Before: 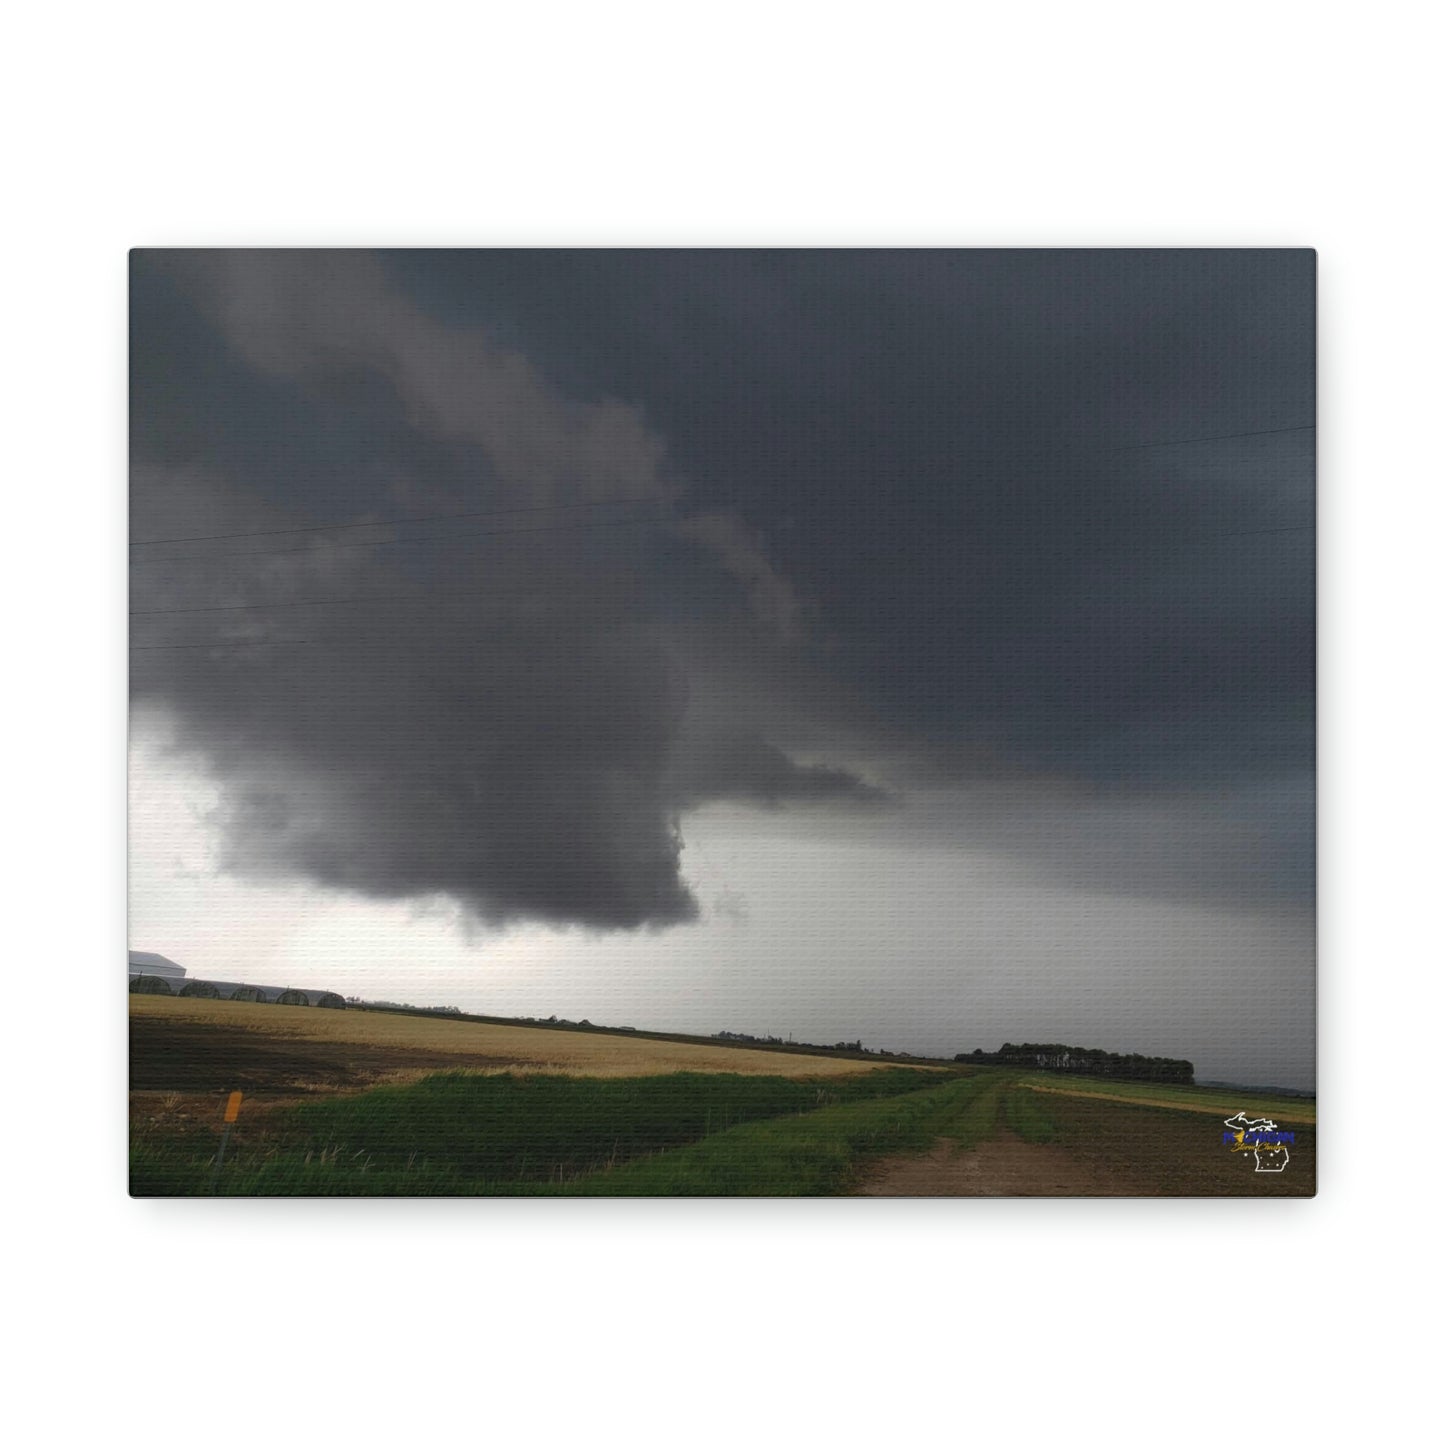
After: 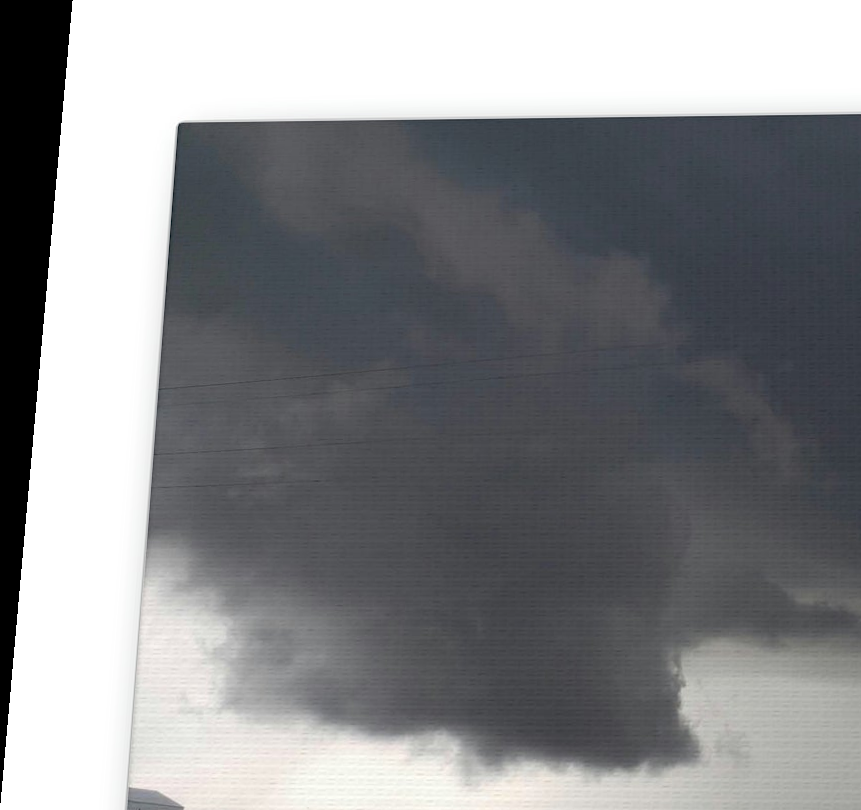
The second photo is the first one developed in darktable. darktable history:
crop and rotate: left 3.047%, top 7.509%, right 42.236%, bottom 37.598%
rotate and perspective: rotation 0.128°, lens shift (vertical) -0.181, lens shift (horizontal) -0.044, shear 0.001, automatic cropping off
